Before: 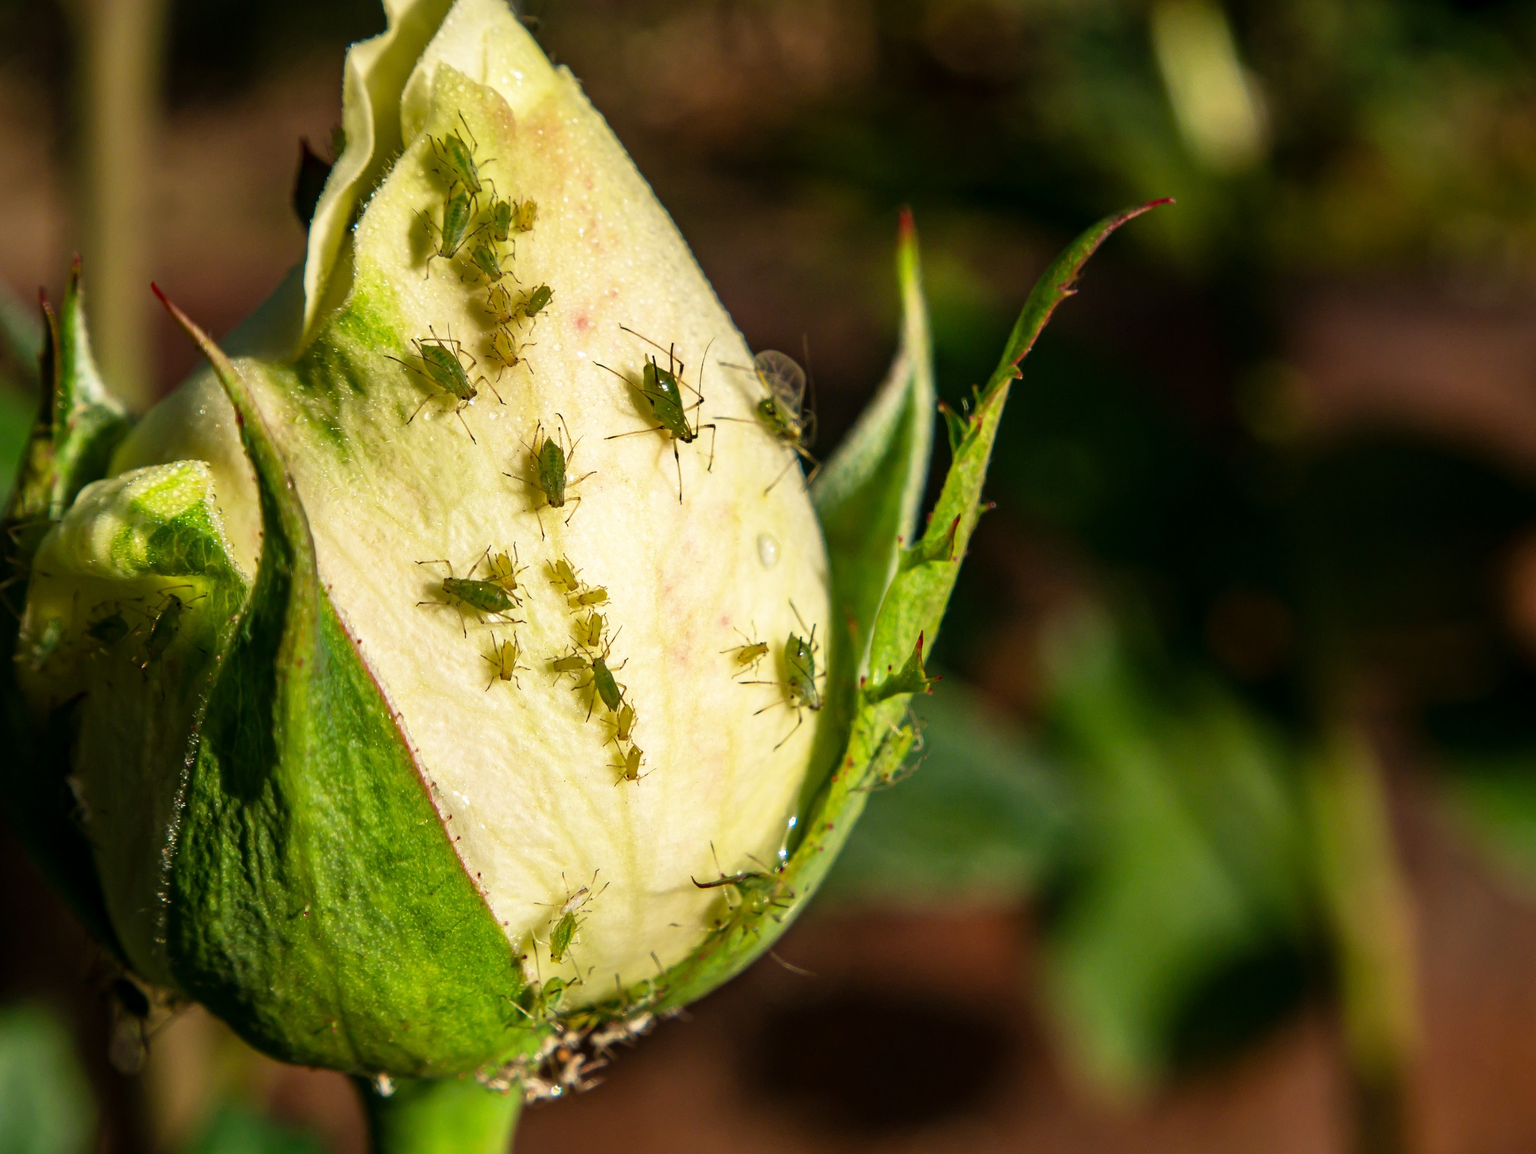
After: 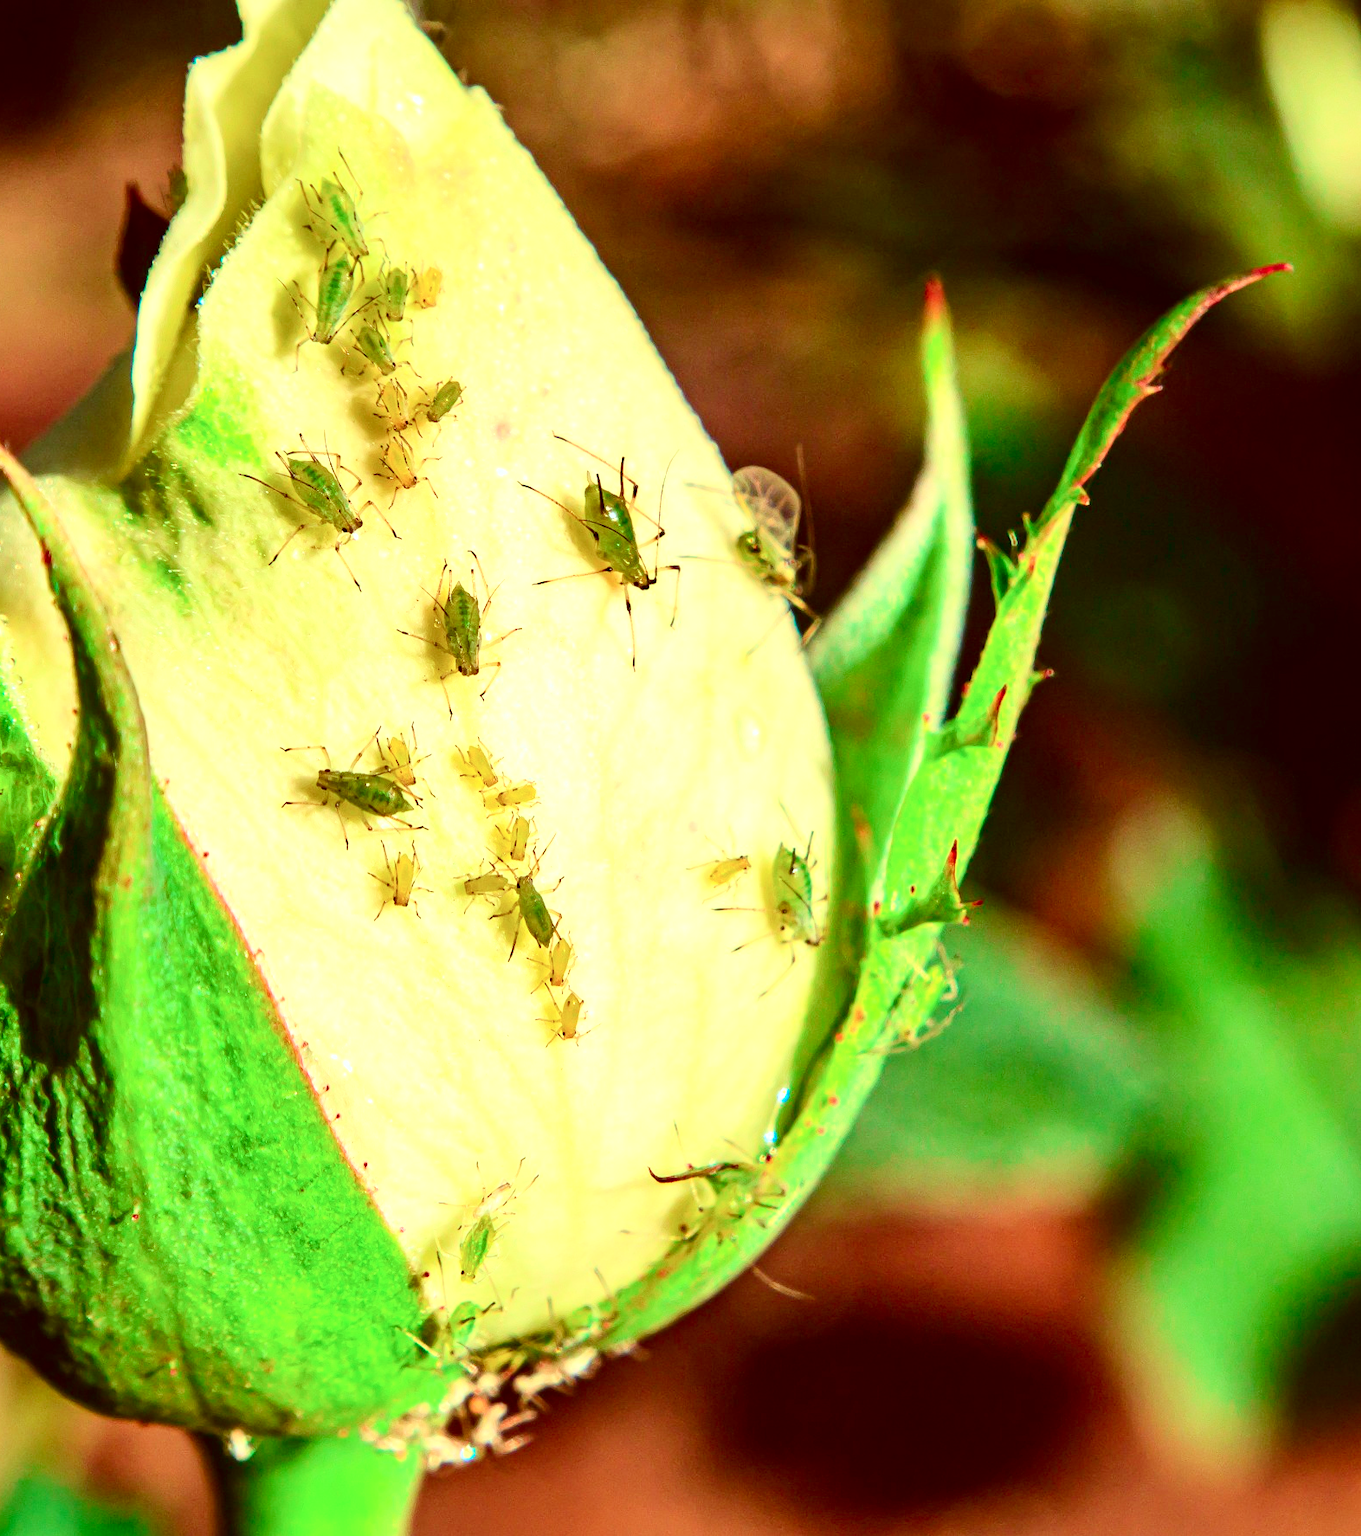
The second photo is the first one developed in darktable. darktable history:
tone curve: curves: ch0 [(0, 0) (0.051, 0.021) (0.11, 0.069) (0.249, 0.235) (0.452, 0.526) (0.596, 0.713) (0.703, 0.83) (0.851, 0.938) (1, 1)]; ch1 [(0, 0) (0.1, 0.038) (0.318, 0.221) (0.413, 0.325) (0.443, 0.412) (0.483, 0.474) (0.503, 0.501) (0.516, 0.517) (0.548, 0.568) (0.569, 0.599) (0.594, 0.634) (0.666, 0.701) (1, 1)]; ch2 [(0, 0) (0.453, 0.435) (0.479, 0.476) (0.504, 0.5) (0.529, 0.537) (0.556, 0.583) (0.584, 0.618) (0.824, 0.815) (1, 1)], color space Lab, independent channels, preserve colors none
crop and rotate: left 13.336%, right 20.059%
color correction: highlights a* -7.19, highlights b* -0.211, shadows a* 20.6, shadows b* 11.49
tone equalizer: -8 EV 0.974 EV, -7 EV 0.989 EV, -6 EV 0.999 EV, -5 EV 1.03 EV, -4 EV 1.03 EV, -3 EV 0.738 EV, -2 EV 0.524 EV, -1 EV 0.233 EV, edges refinement/feathering 500, mask exposure compensation -1.57 EV, preserve details no
exposure: exposure 0.299 EV, compensate highlight preservation false
shadows and highlights: radius 337.04, shadows 28.09, highlights color adjustment 0.396%, soften with gaussian
